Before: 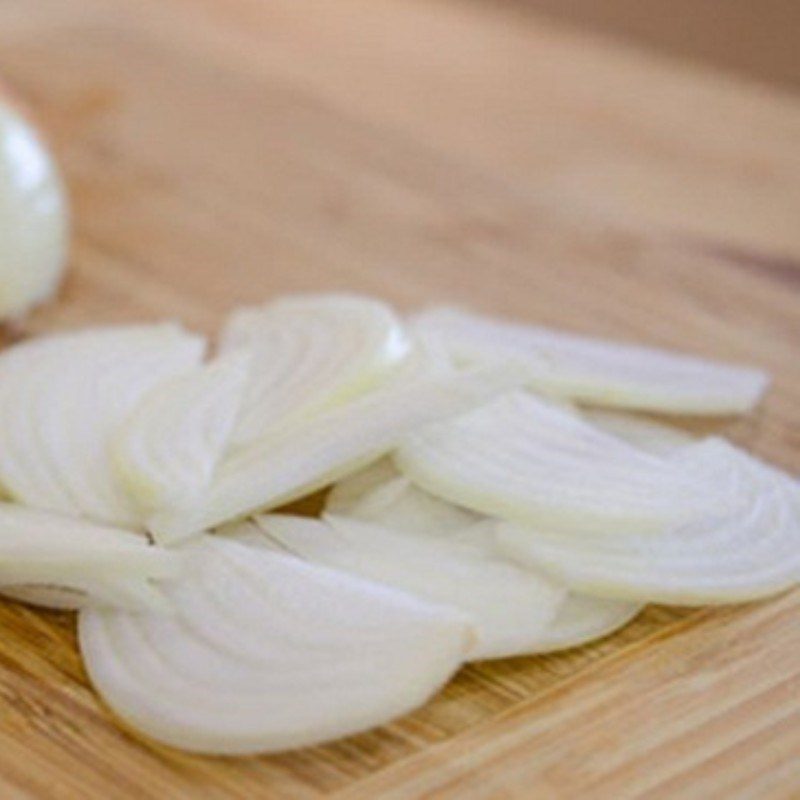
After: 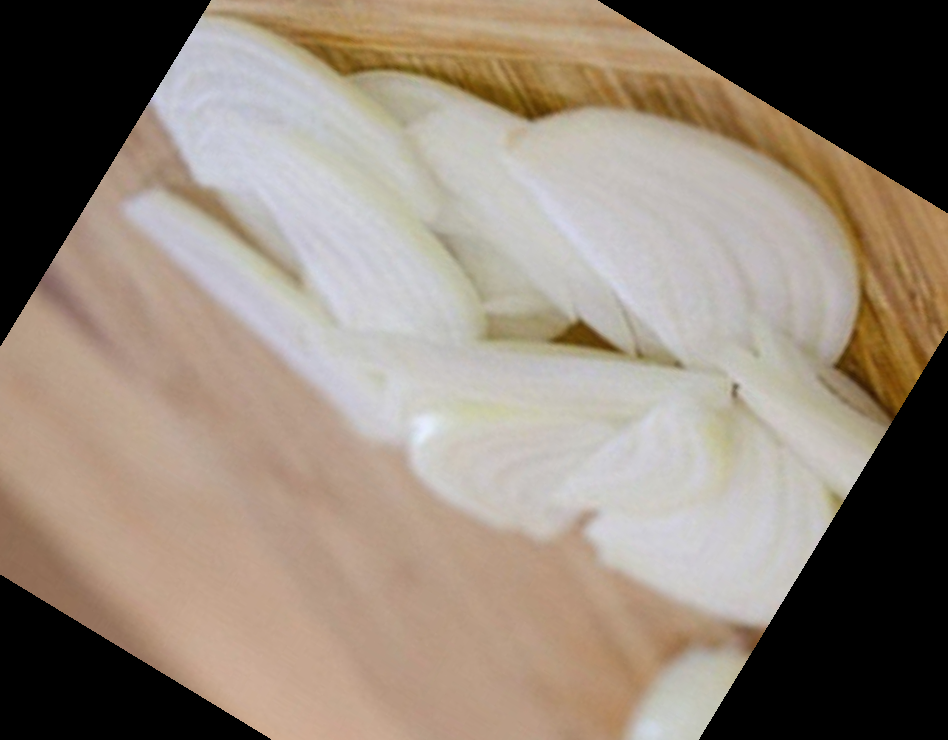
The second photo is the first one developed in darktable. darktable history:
contrast brightness saturation: contrast 0.01, saturation -0.05
crop and rotate: angle 148.68°, left 9.111%, top 15.603%, right 4.588%, bottom 17.041%
